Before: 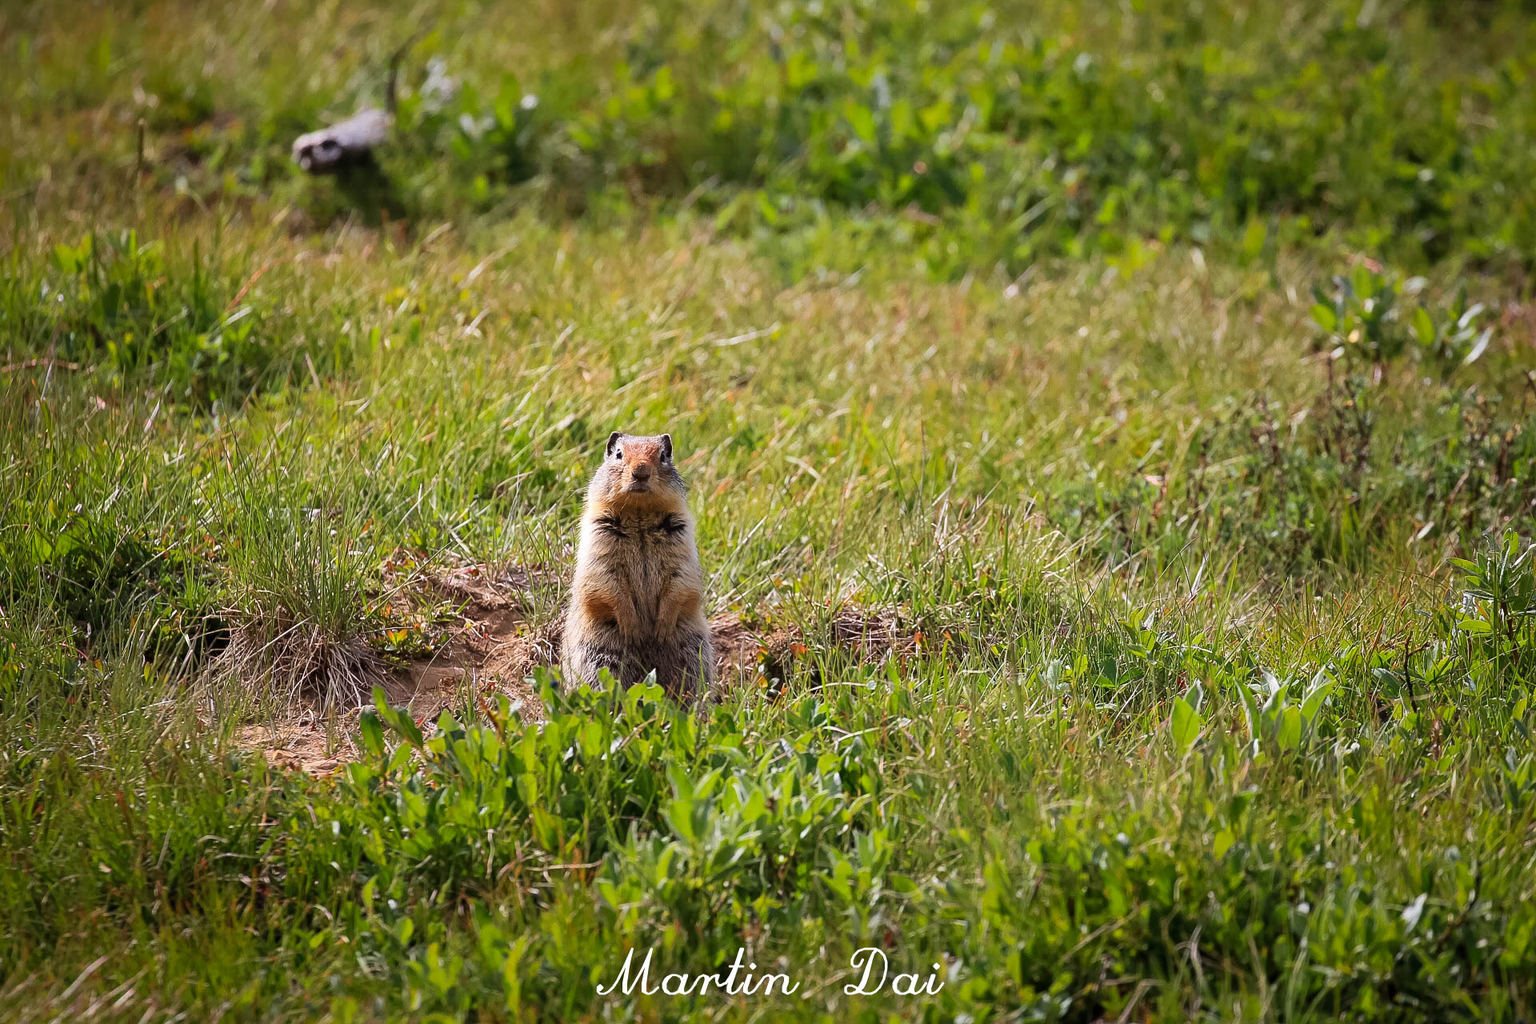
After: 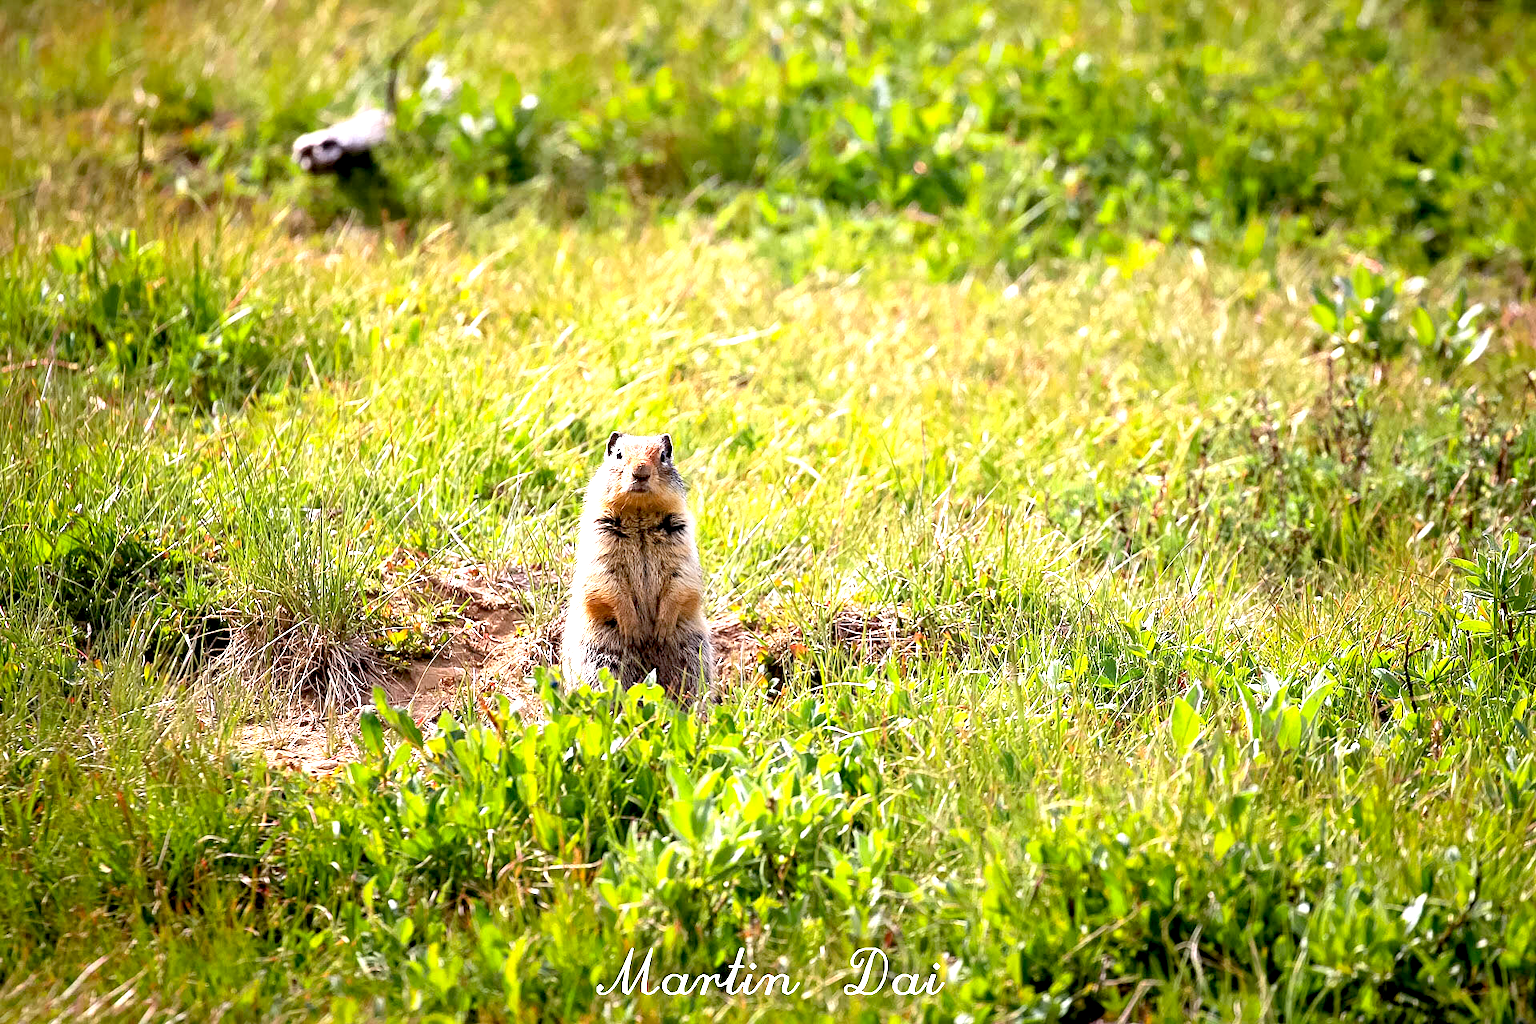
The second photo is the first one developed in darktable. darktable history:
exposure: black level correction 0.009, exposure 1.416 EV, compensate highlight preservation false
